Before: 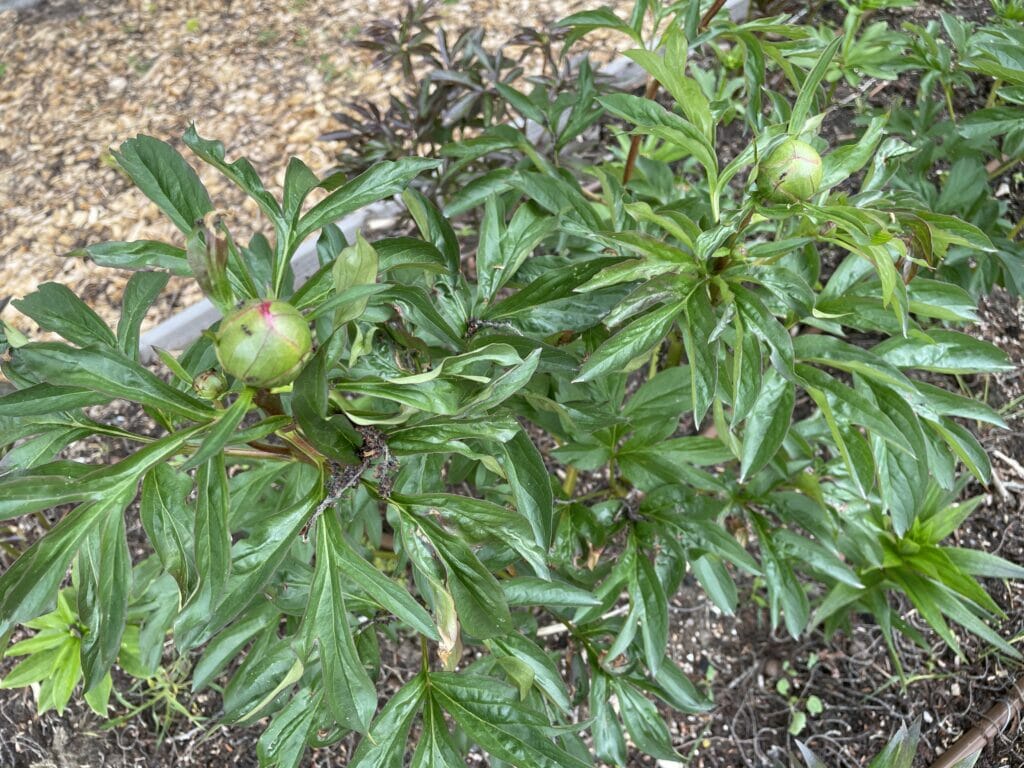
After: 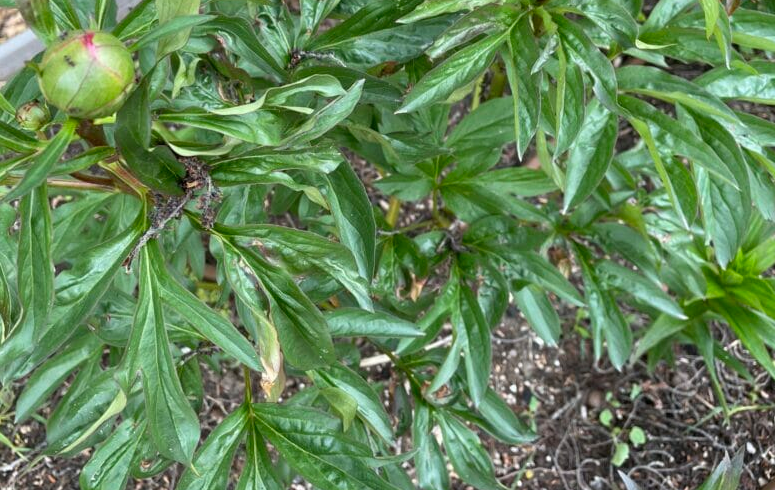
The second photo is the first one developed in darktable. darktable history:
crop and rotate: left 17.299%, top 35.115%, right 7.015%, bottom 1.024%
contrast brightness saturation: contrast 0.05
